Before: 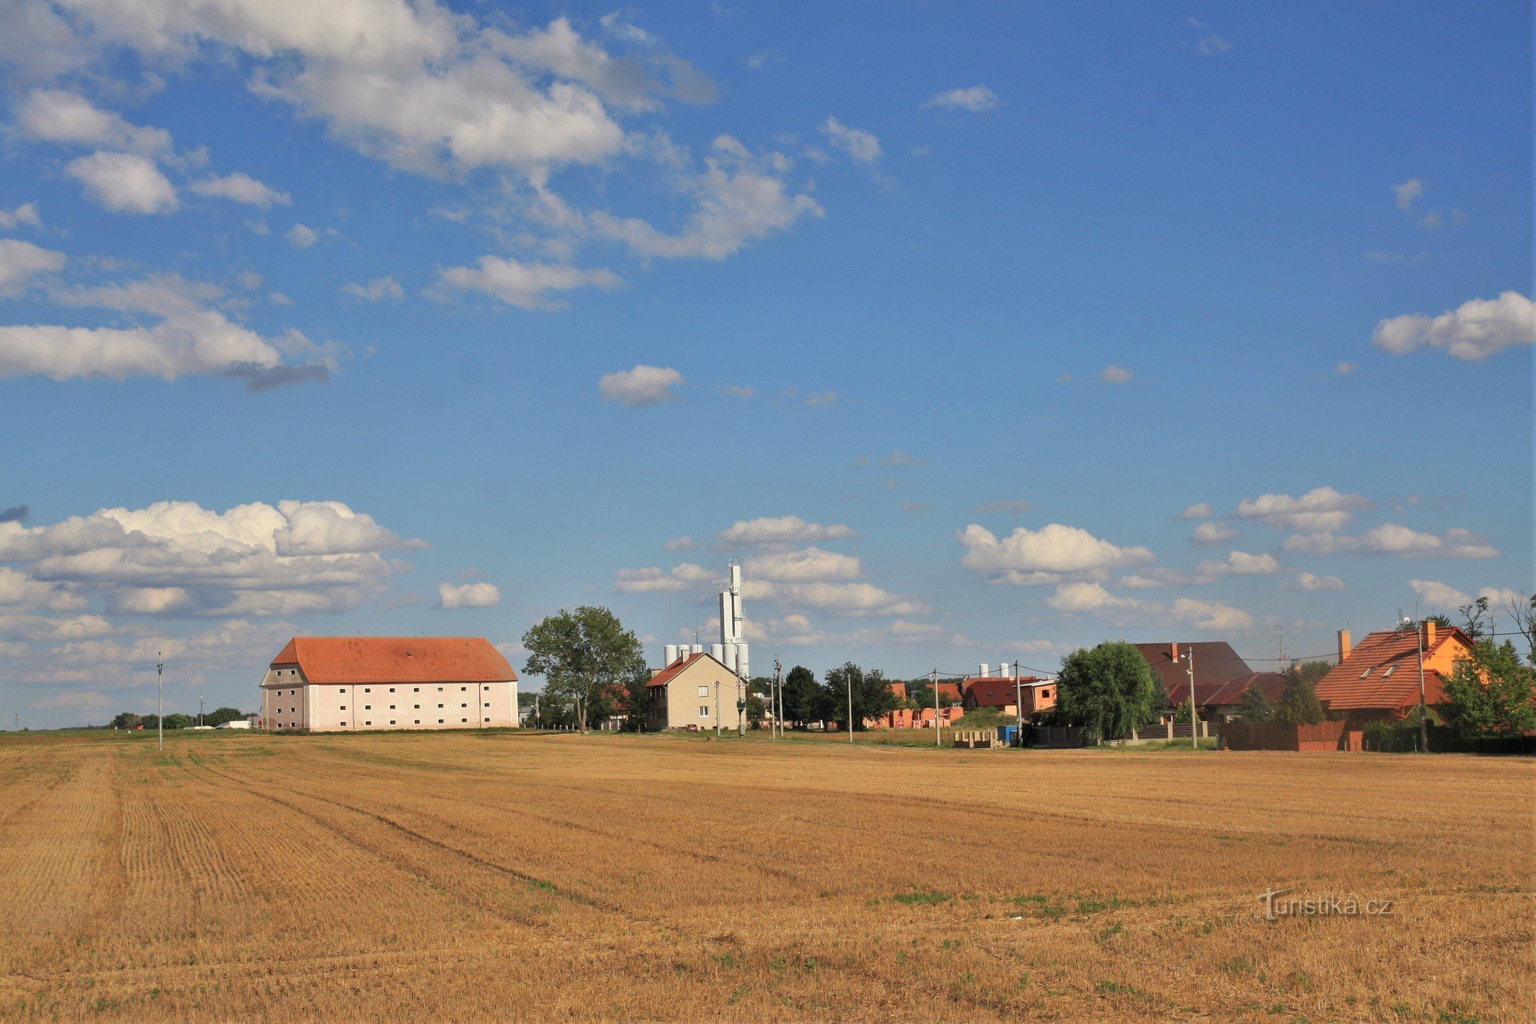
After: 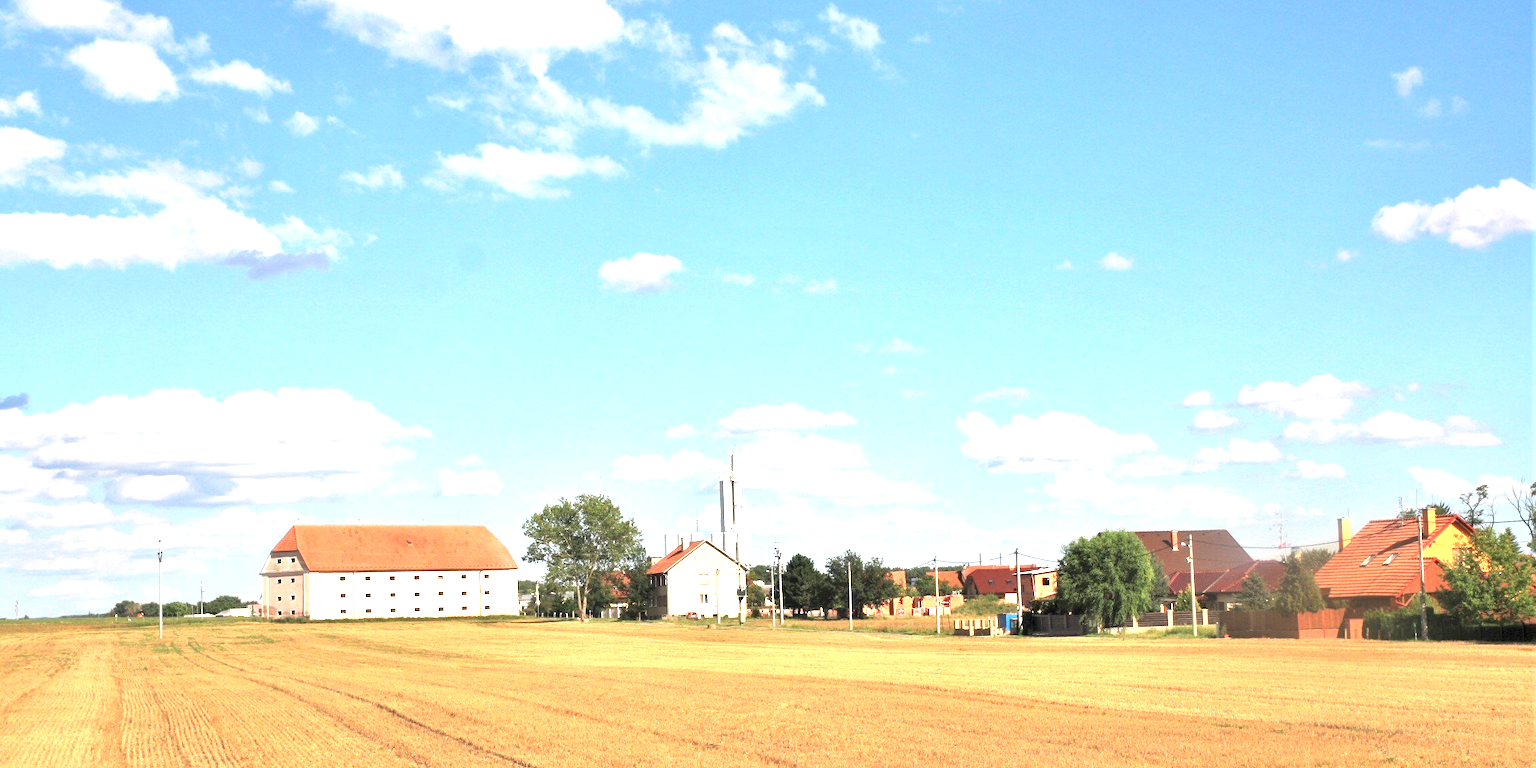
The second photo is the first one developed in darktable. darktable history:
crop: top 11.029%, bottom 13.888%
exposure: black level correction 0.001, exposure 1.724 EV, compensate highlight preservation false
